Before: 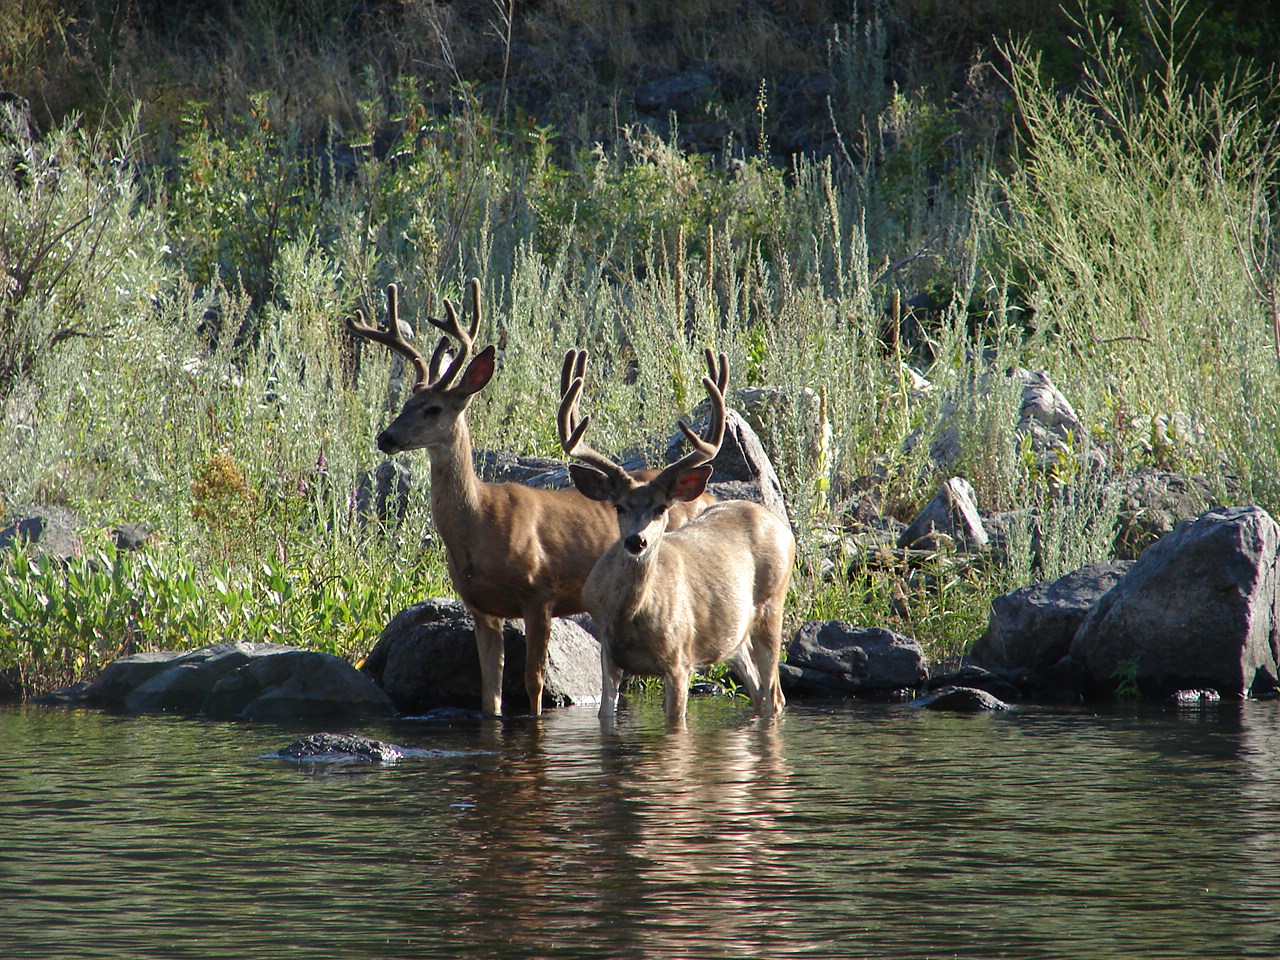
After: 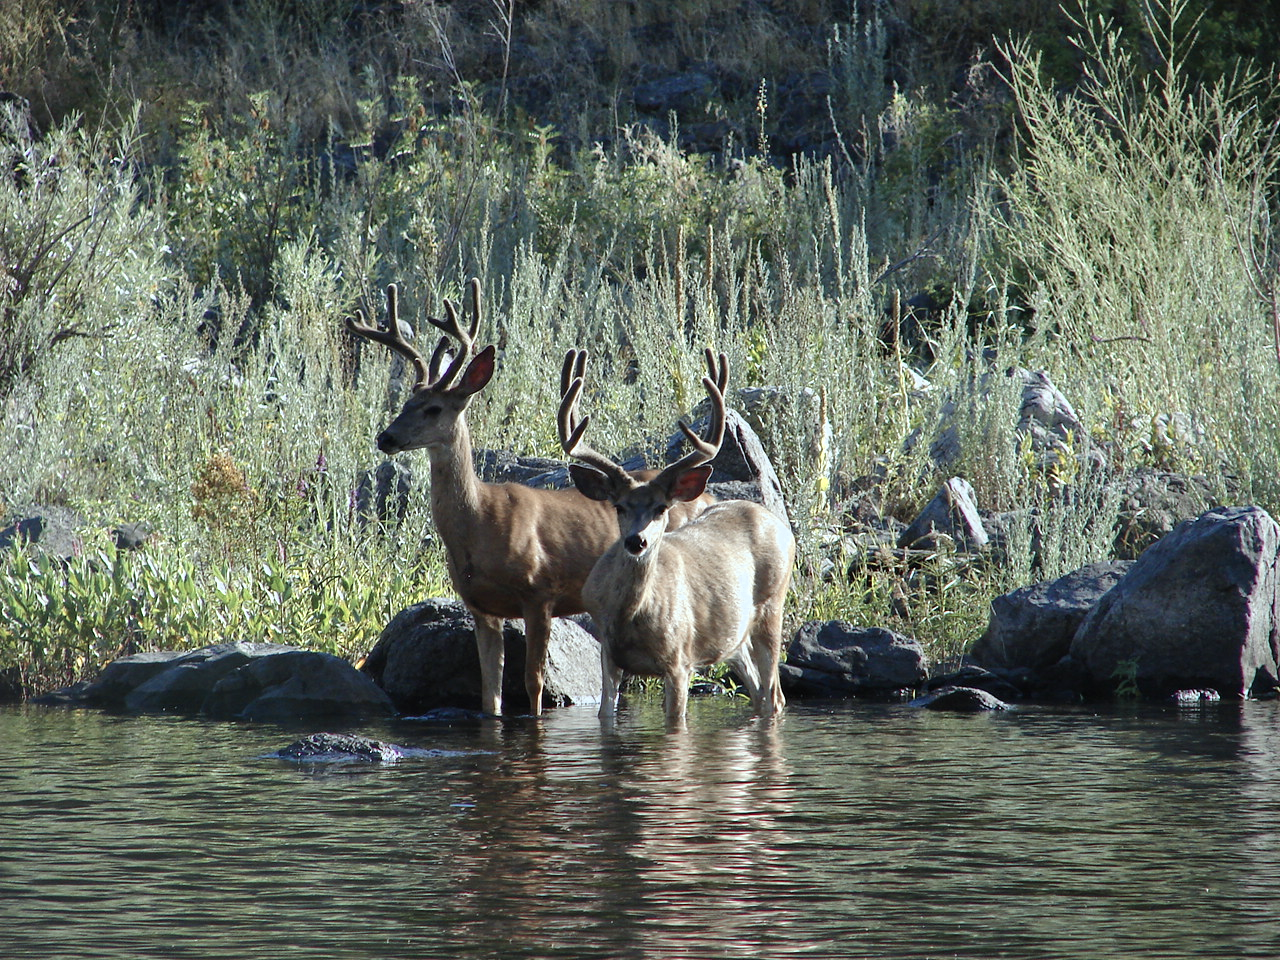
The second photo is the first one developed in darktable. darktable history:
shadows and highlights: soften with gaussian
contrast brightness saturation: saturation -0.05
white balance: red 0.925, blue 1.046
color zones: curves: ch0 [(0, 0.473) (0.001, 0.473) (0.226, 0.548) (0.4, 0.589) (0.525, 0.54) (0.728, 0.403) (0.999, 0.473) (1, 0.473)]; ch1 [(0, 0.619) (0.001, 0.619) (0.234, 0.388) (0.4, 0.372) (0.528, 0.422) (0.732, 0.53) (0.999, 0.619) (1, 0.619)]; ch2 [(0, 0.547) (0.001, 0.547) (0.226, 0.45) (0.4, 0.525) (0.525, 0.585) (0.8, 0.511) (0.999, 0.547) (1, 0.547)]
